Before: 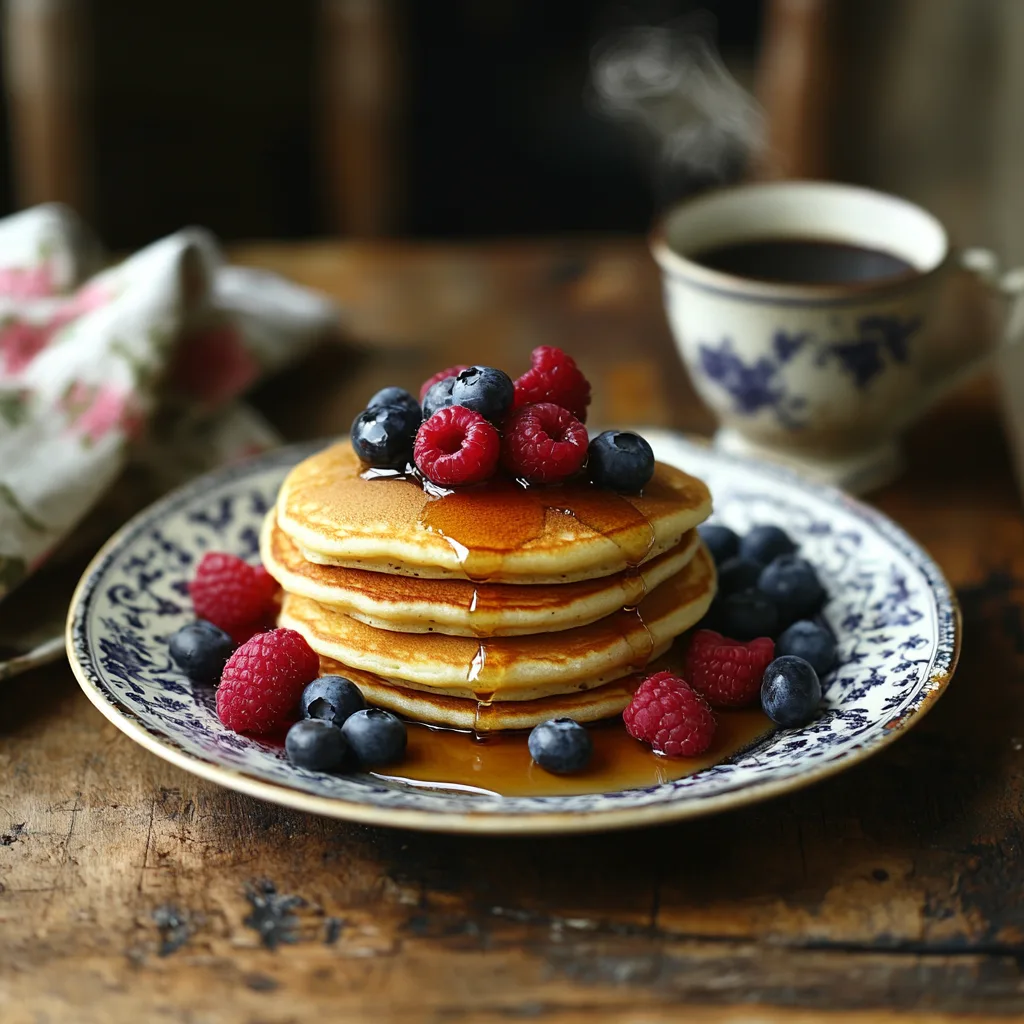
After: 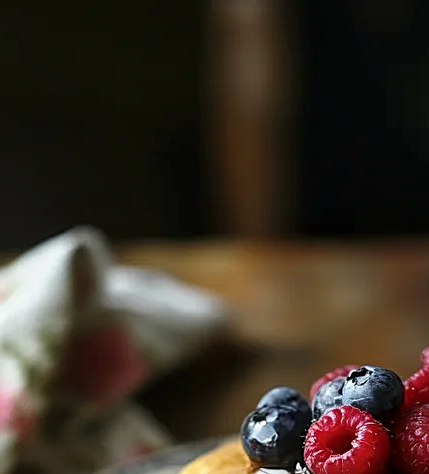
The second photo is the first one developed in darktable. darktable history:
crop and rotate: left 10.817%, top 0.062%, right 47.194%, bottom 53.626%
local contrast: on, module defaults
sharpen: on, module defaults
